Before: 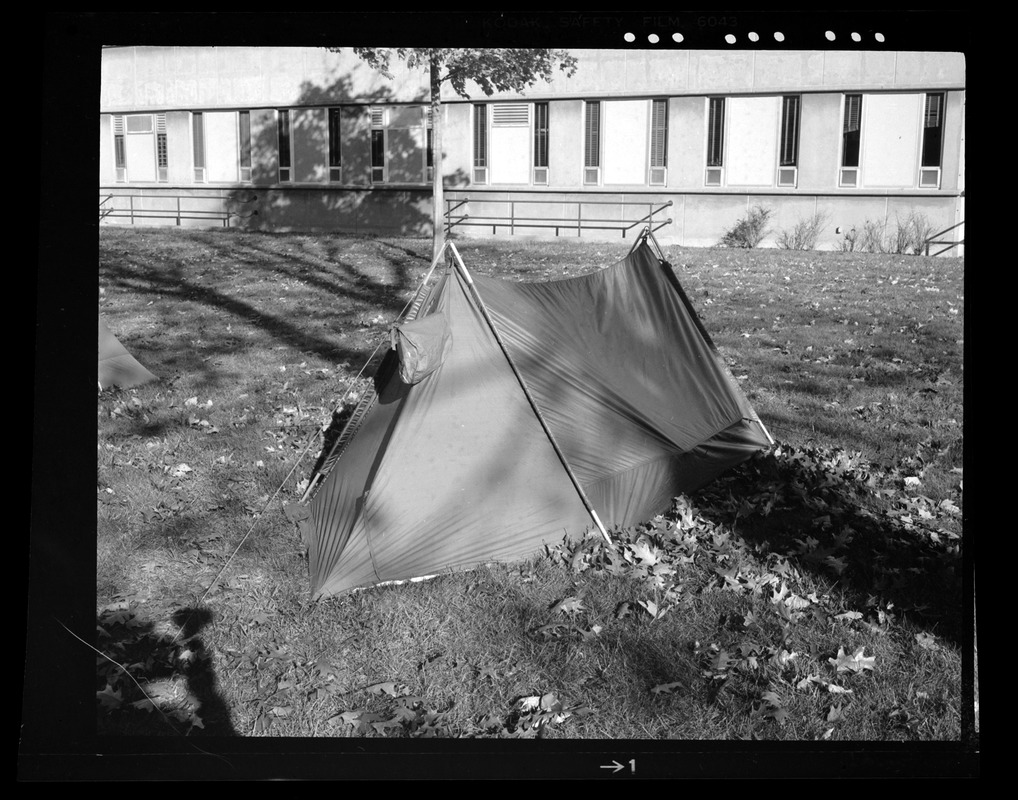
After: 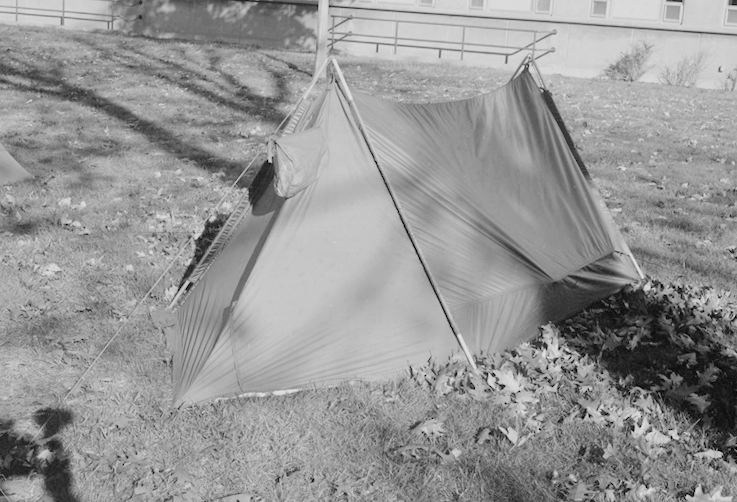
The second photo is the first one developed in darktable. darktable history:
white balance: red 0.924, blue 1.095
crop and rotate: angle -3.37°, left 9.79%, top 20.73%, right 12.42%, bottom 11.82%
global tonemap: drago (0.7, 100)
monochrome: a 26.22, b 42.67, size 0.8
